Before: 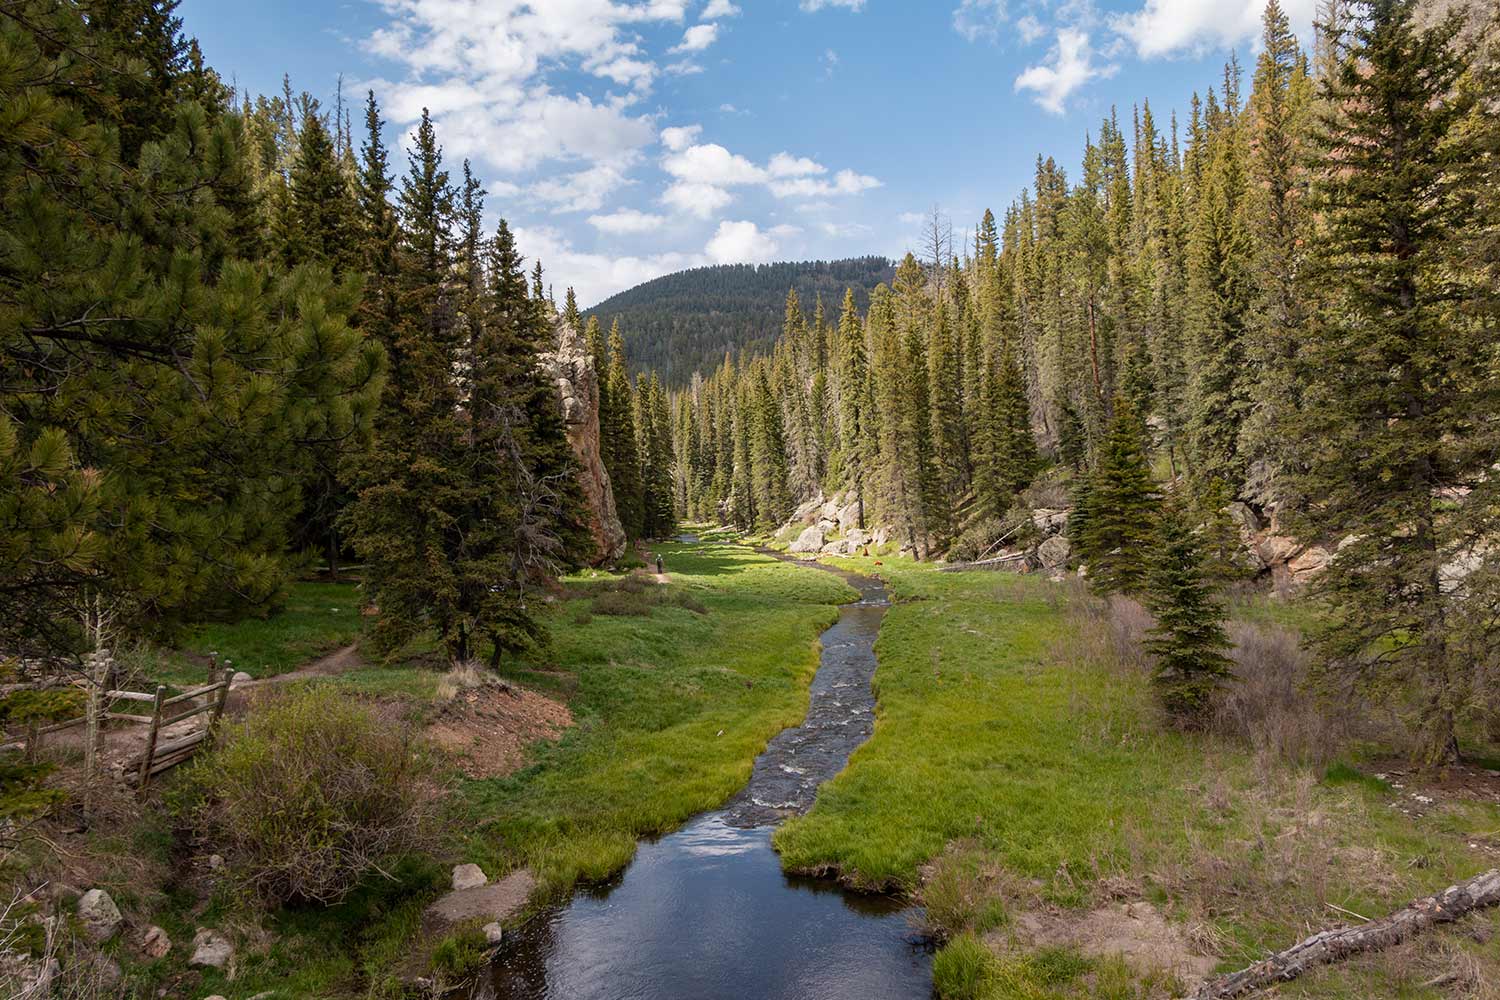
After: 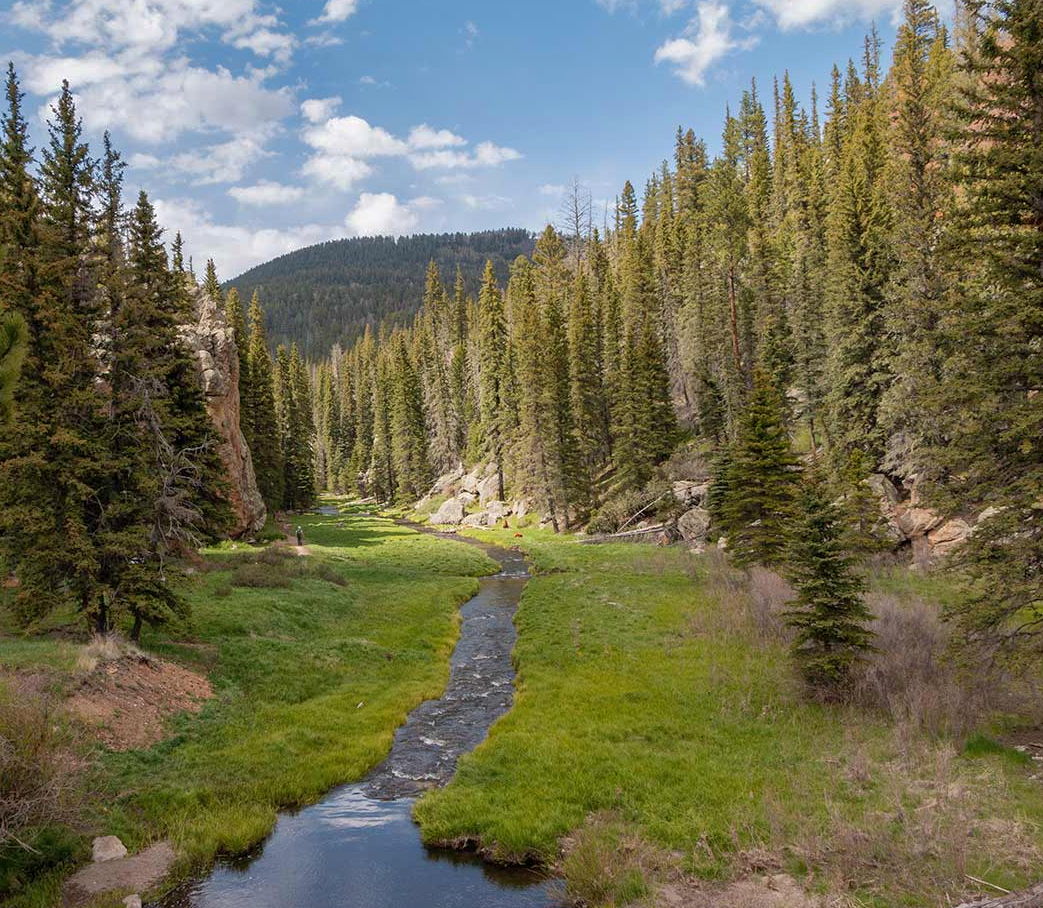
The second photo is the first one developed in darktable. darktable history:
shadows and highlights: on, module defaults
crop and rotate: left 24.034%, top 2.838%, right 6.406%, bottom 6.299%
